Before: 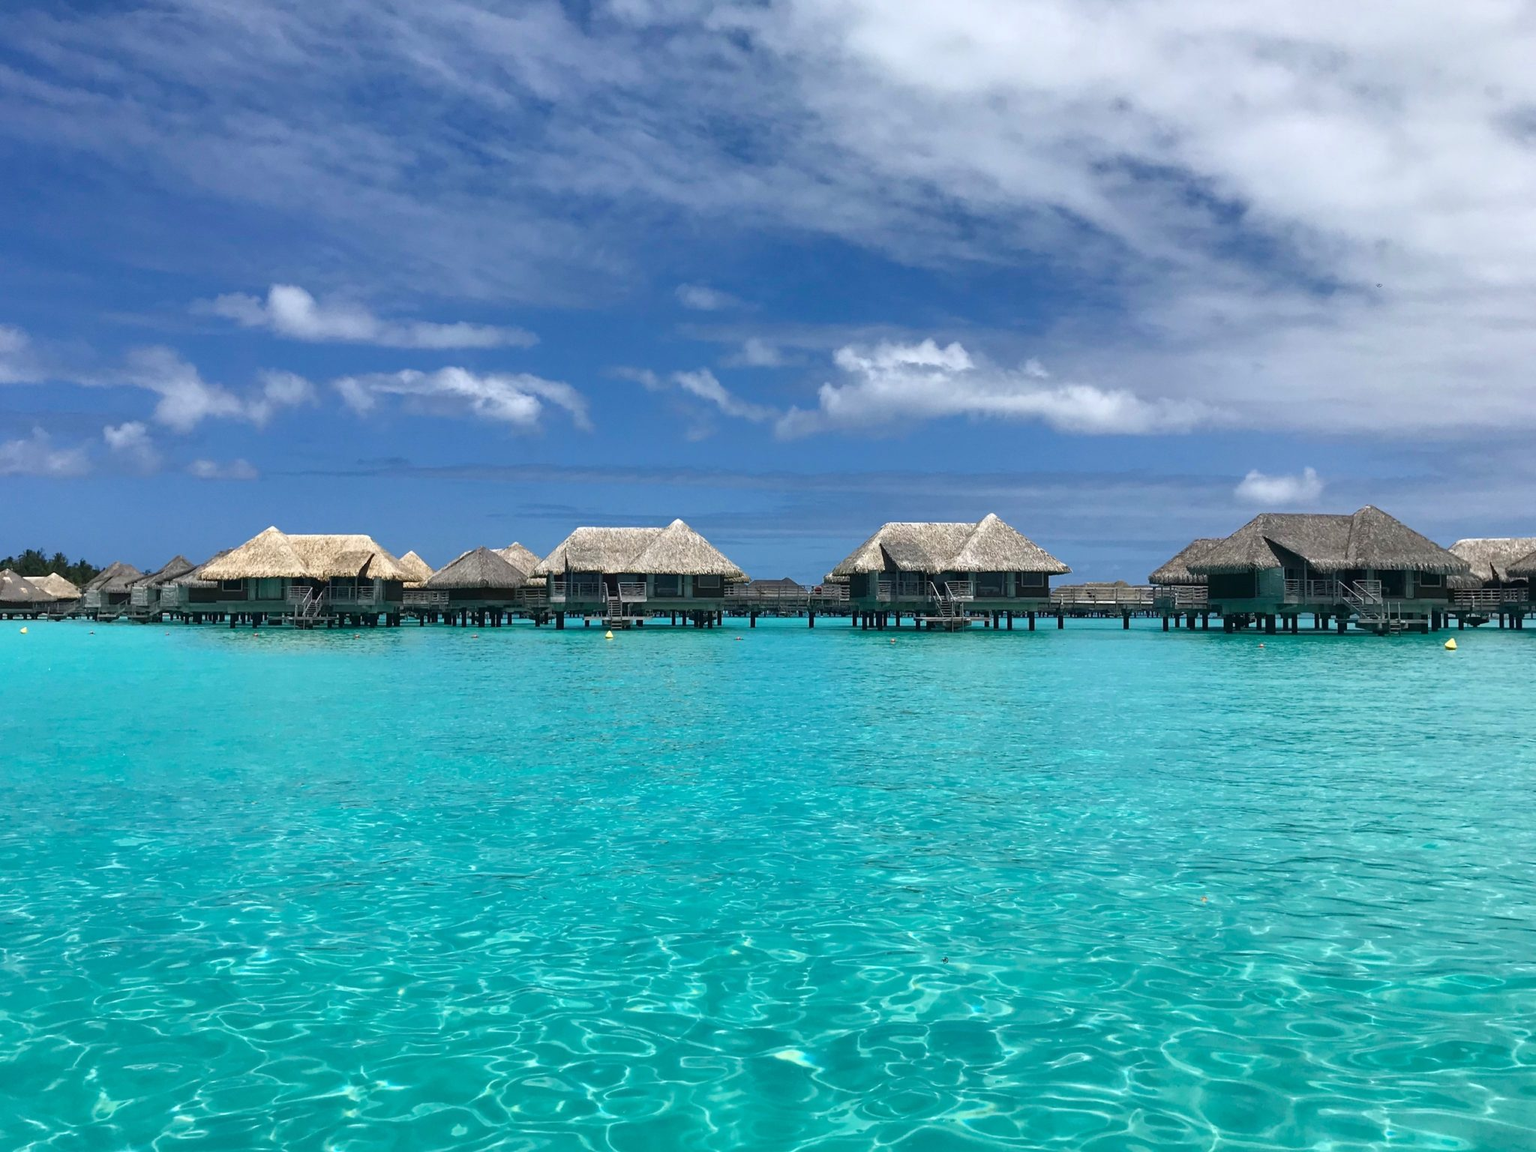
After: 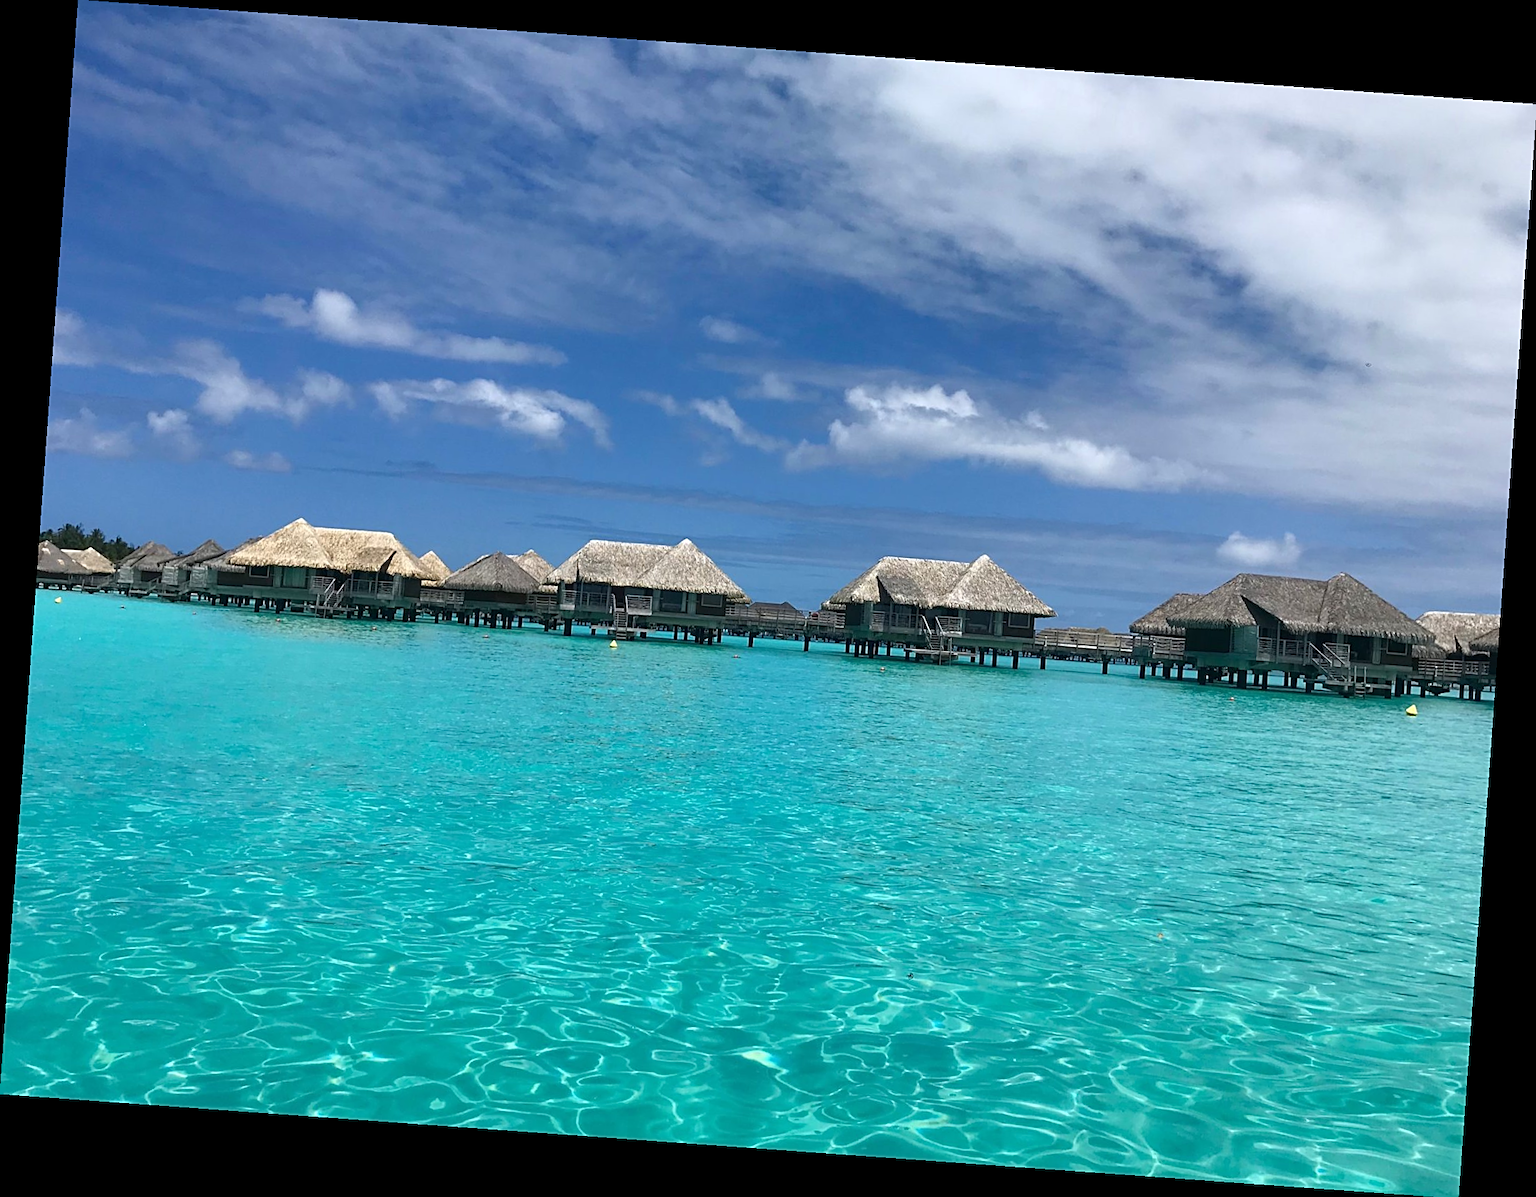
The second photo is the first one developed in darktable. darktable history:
white balance: emerald 1
sharpen: on, module defaults
rotate and perspective: rotation 4.1°, automatic cropping off
